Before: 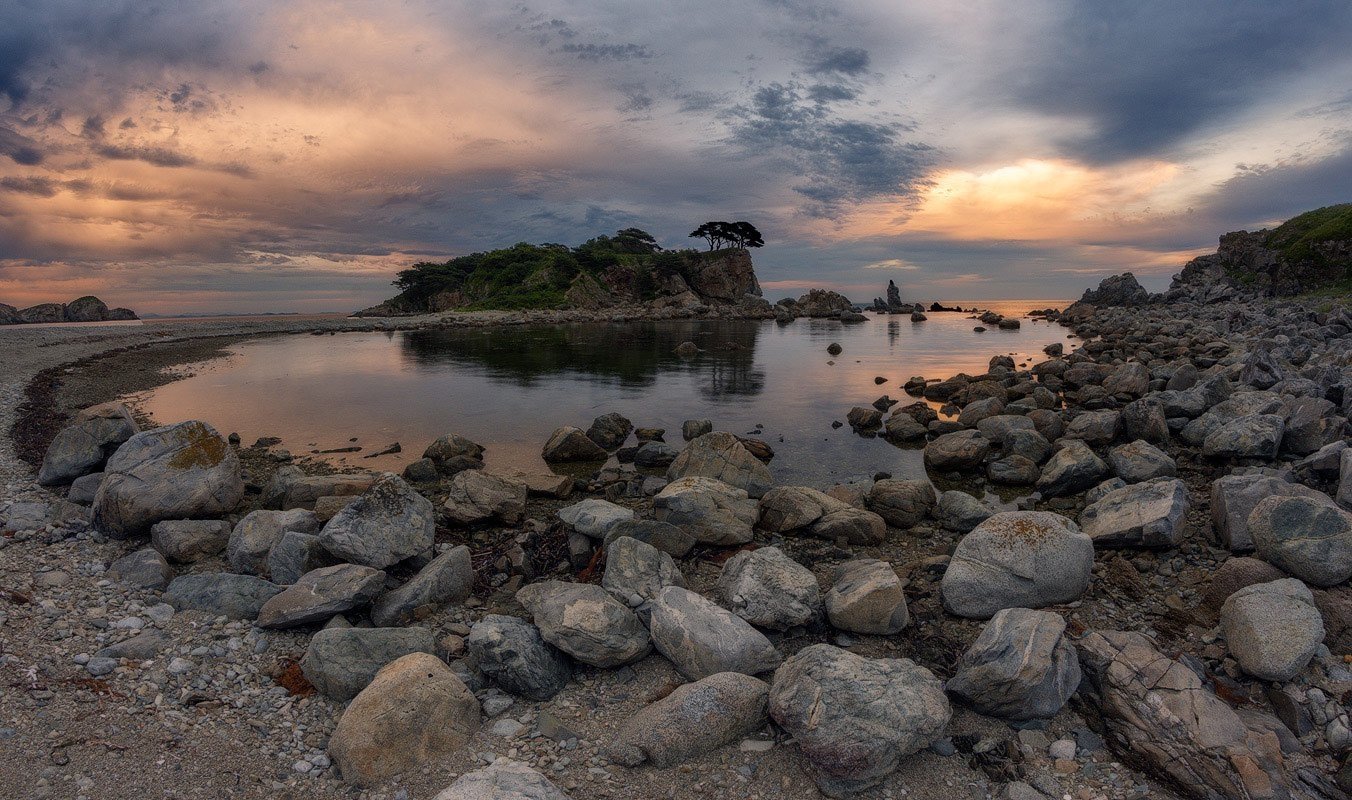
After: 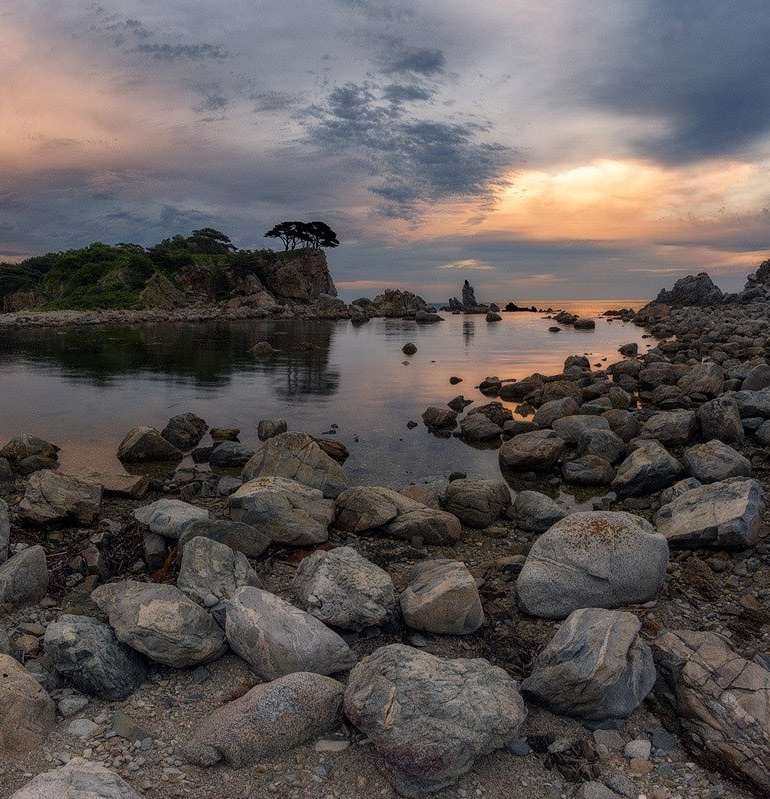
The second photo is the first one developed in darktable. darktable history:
tone equalizer: edges refinement/feathering 500, mask exposure compensation -1.57 EV, preserve details no
crop: left 31.494%, top 0.006%, right 11.547%
